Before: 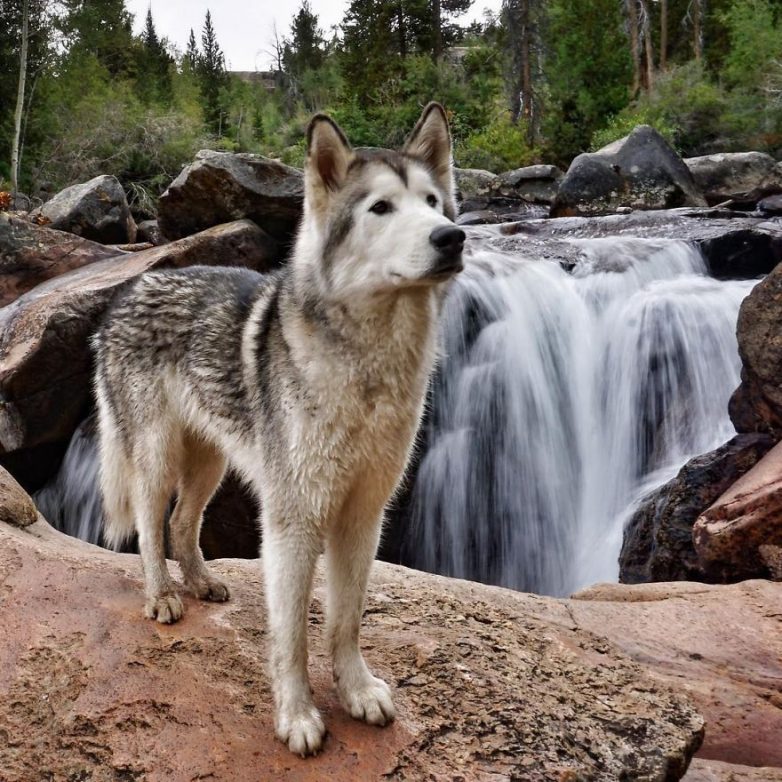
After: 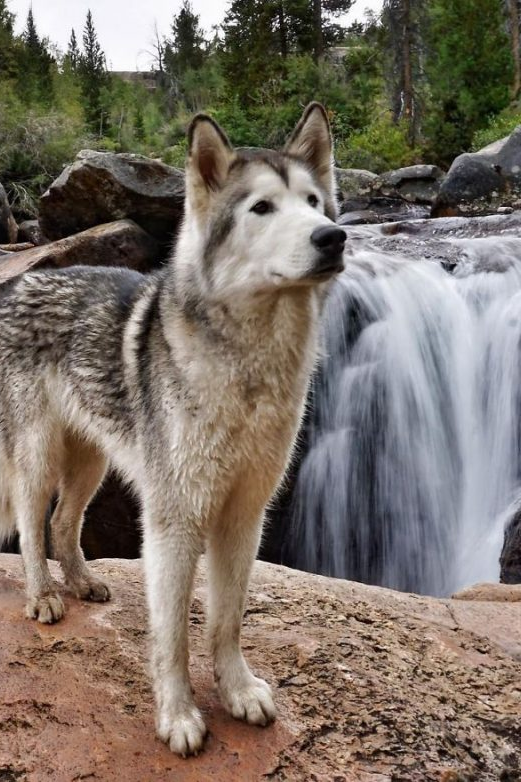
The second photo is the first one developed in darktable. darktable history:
color correction: highlights a* 0.003, highlights b* -0.283
crop and rotate: left 15.446%, right 17.836%
